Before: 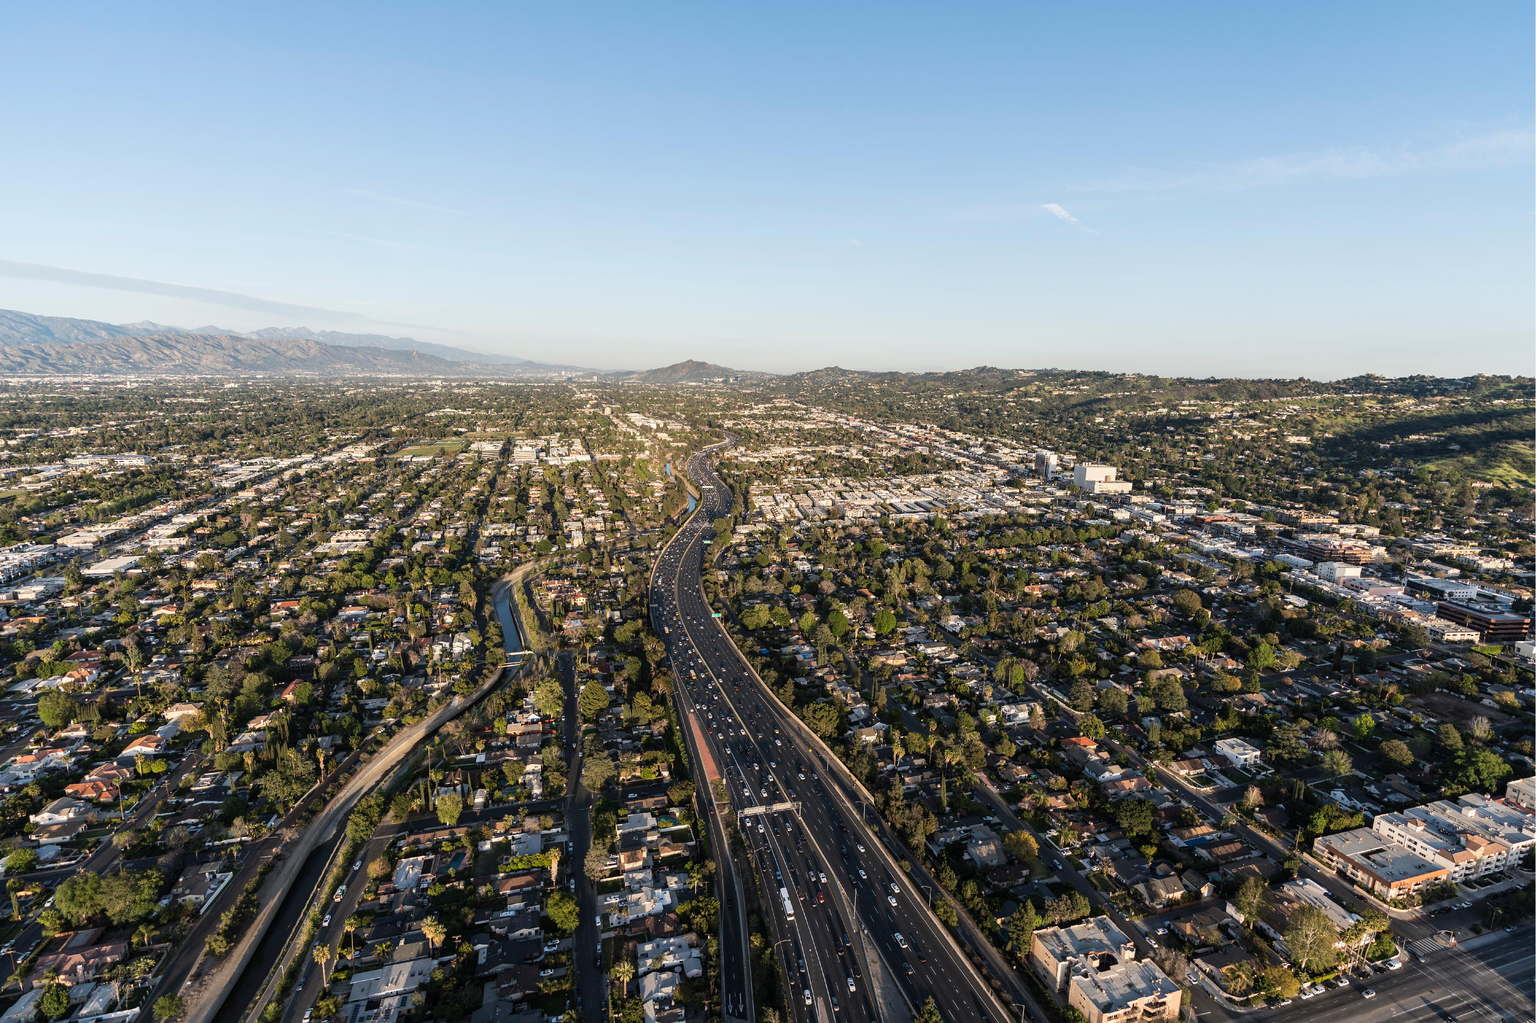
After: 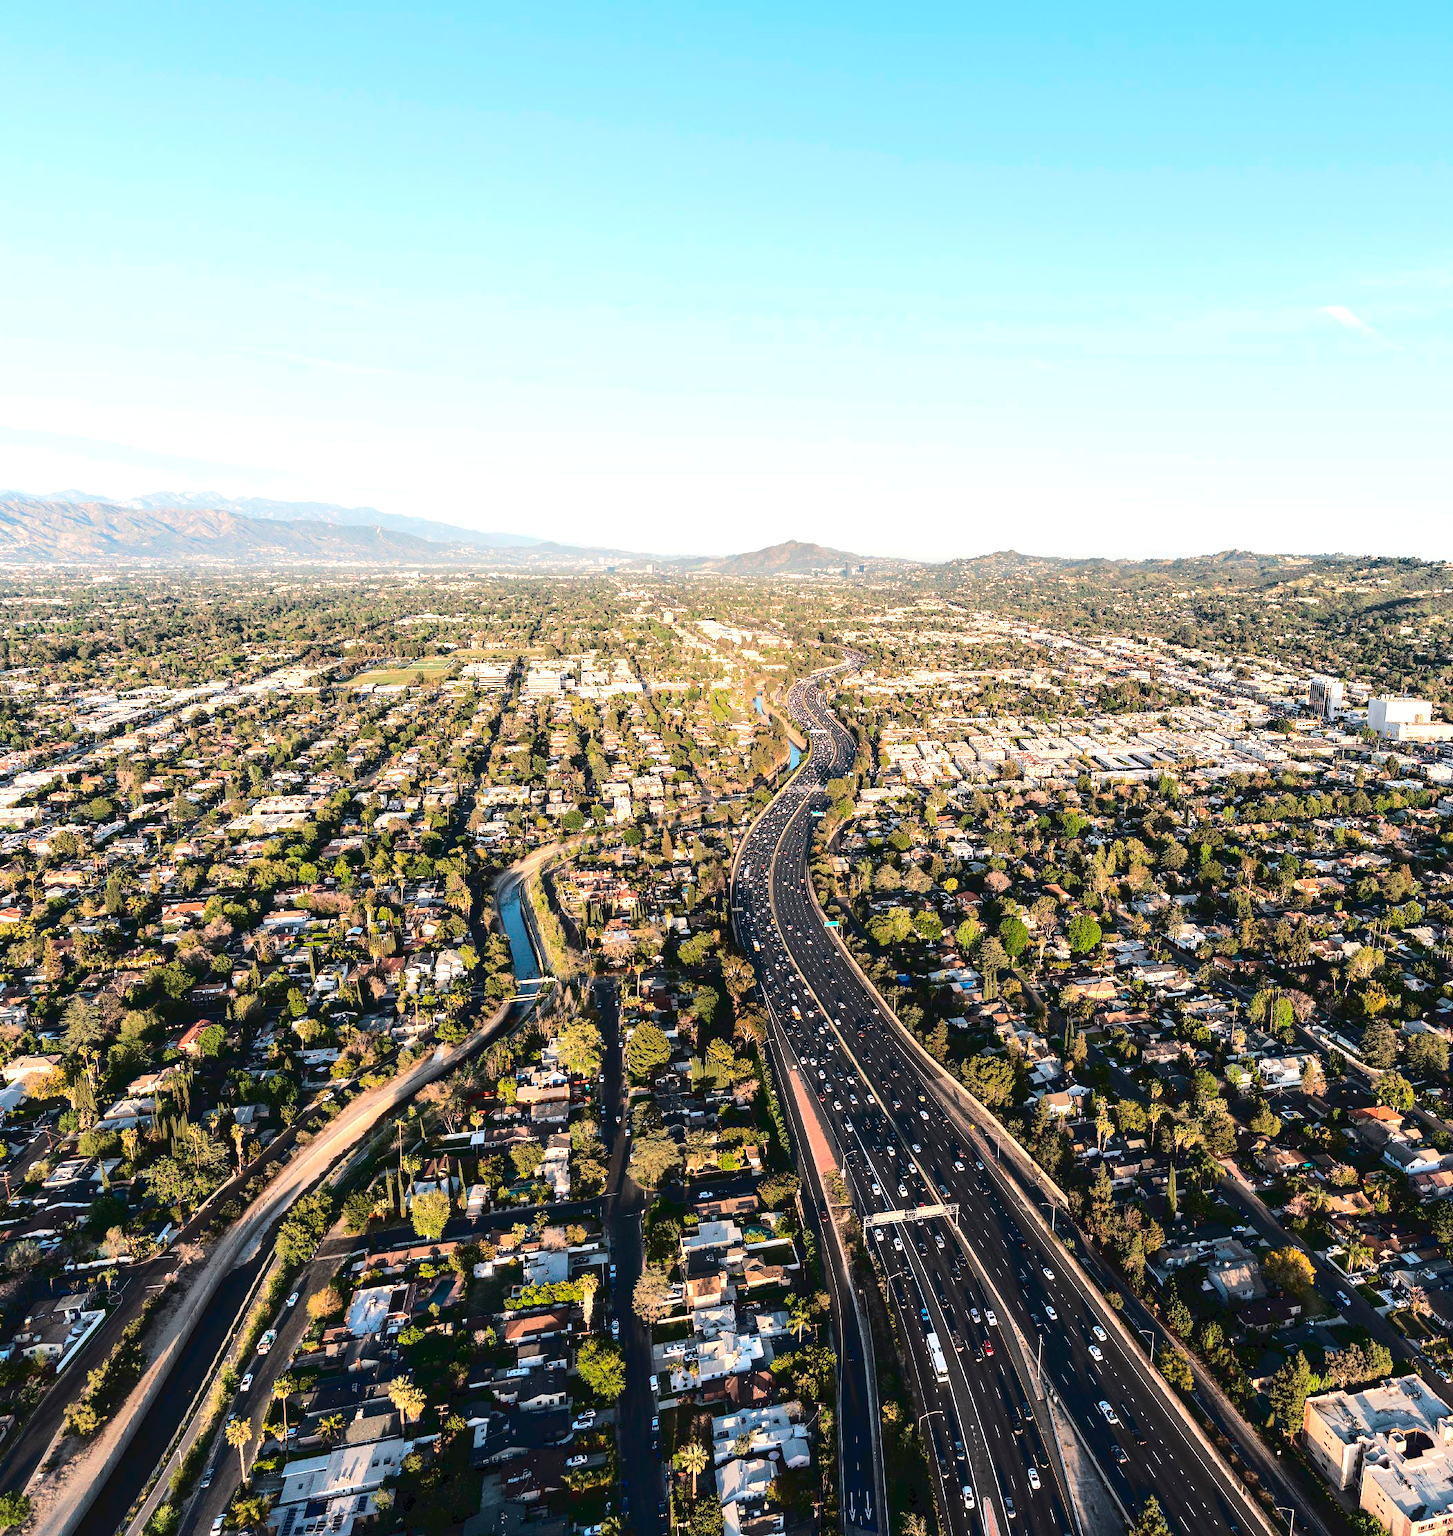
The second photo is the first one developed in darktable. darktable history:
exposure: exposure 0.653 EV, compensate exposure bias true, compensate highlight preservation false
crop: left 10.605%, right 26.357%
tone curve: curves: ch0 [(0, 0) (0.003, 0.054) (0.011, 0.057) (0.025, 0.056) (0.044, 0.062) (0.069, 0.071) (0.1, 0.088) (0.136, 0.111) (0.177, 0.146) (0.224, 0.19) (0.277, 0.261) (0.335, 0.363) (0.399, 0.458) (0.468, 0.562) (0.543, 0.653) (0.623, 0.725) (0.709, 0.801) (0.801, 0.853) (0.898, 0.915) (1, 1)], color space Lab, linked channels, preserve colors none
